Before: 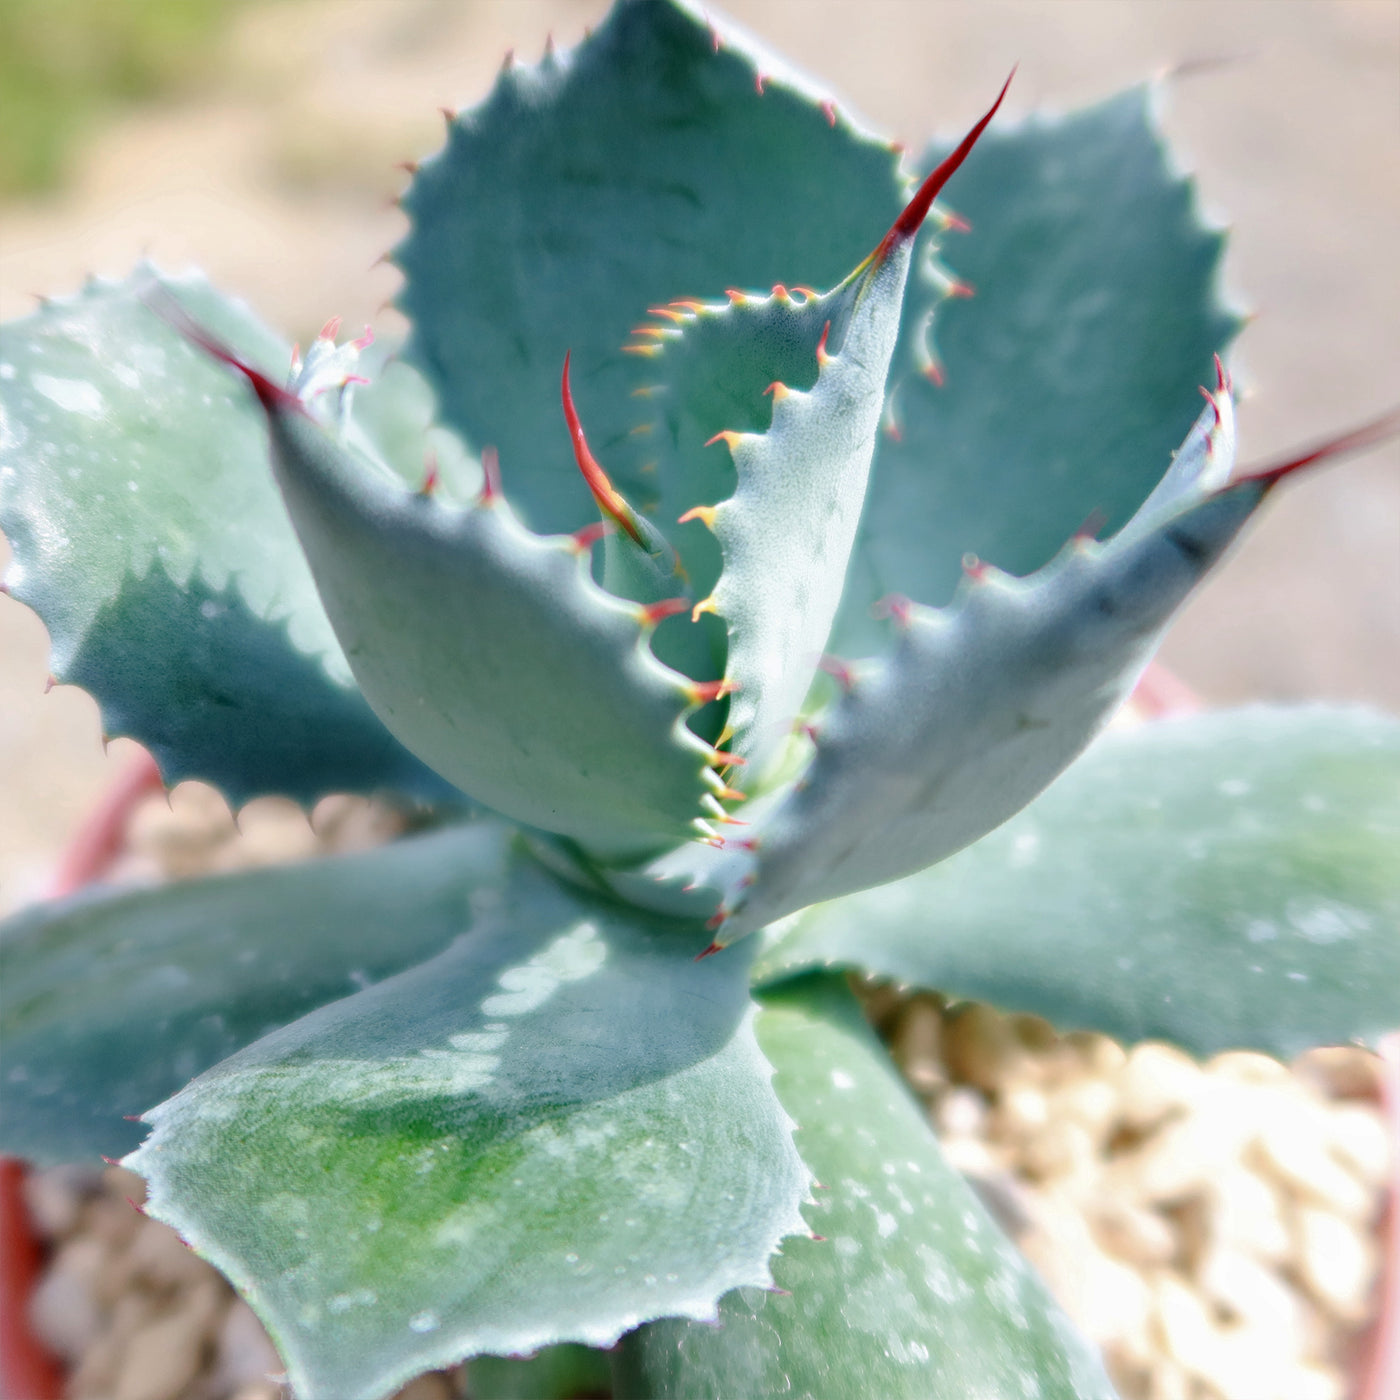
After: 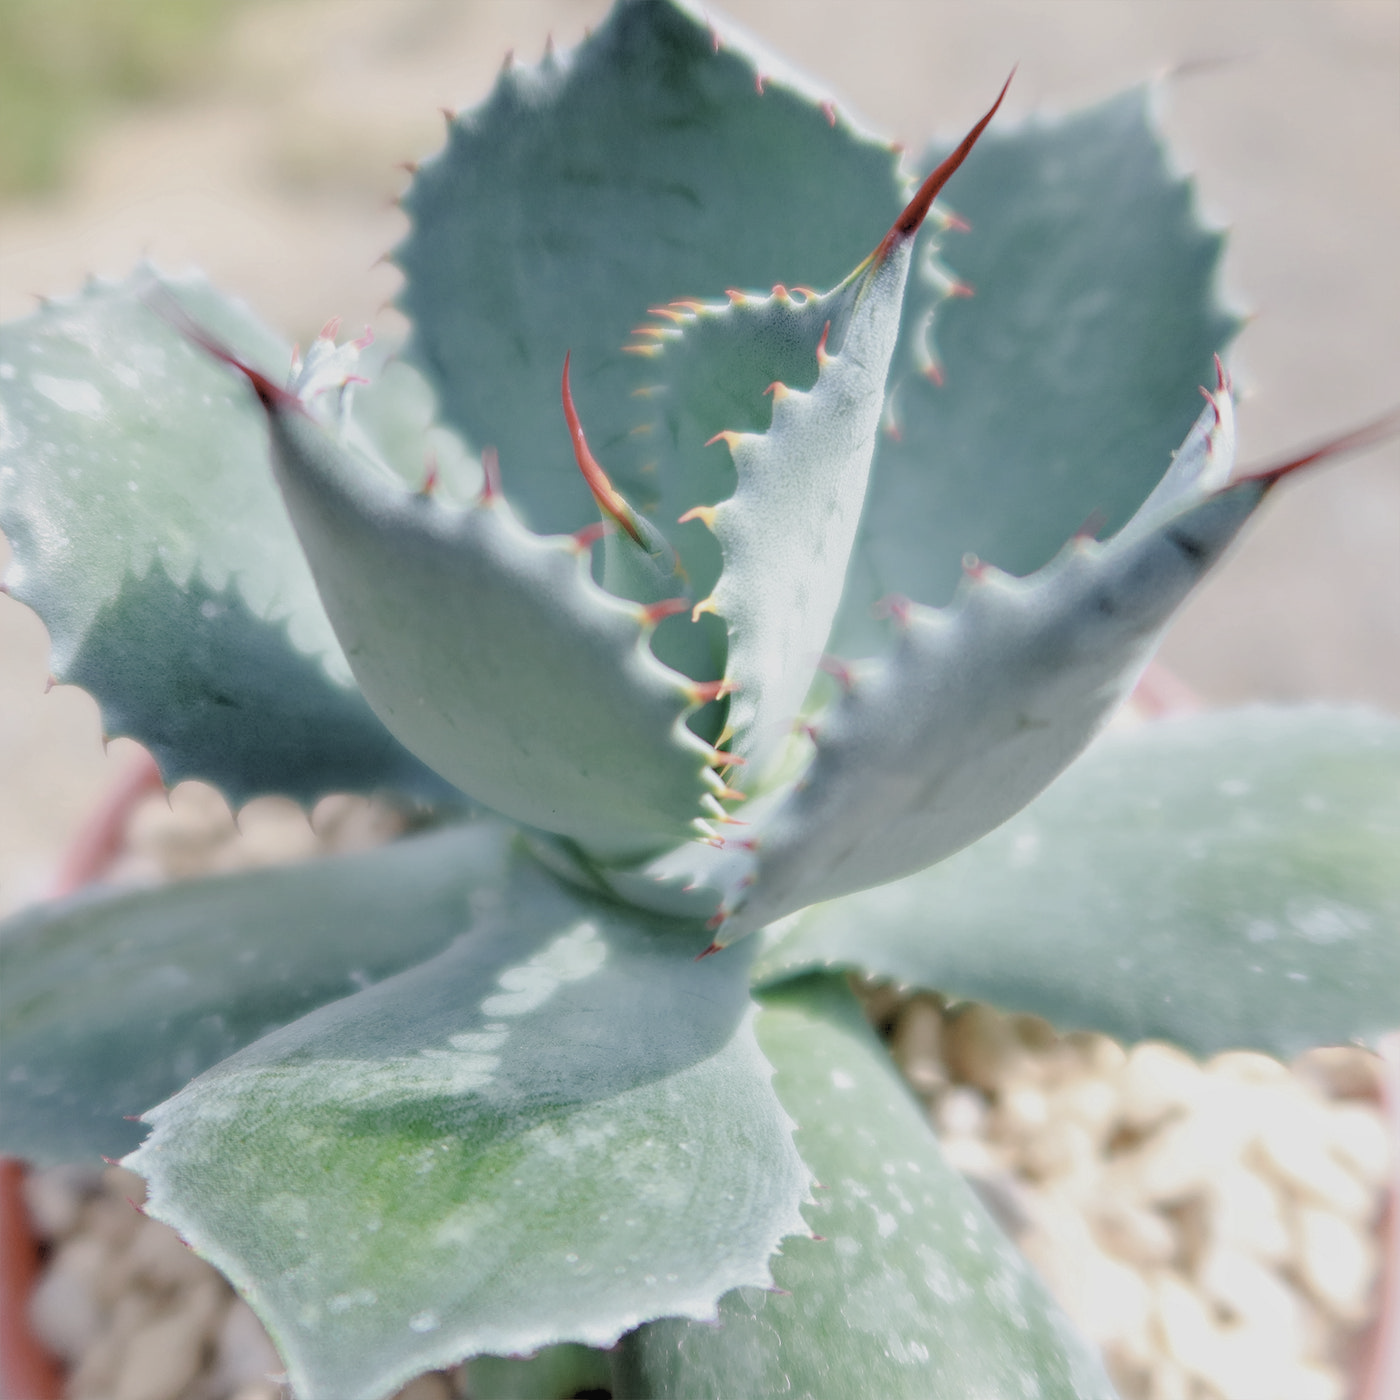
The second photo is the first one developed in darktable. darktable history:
contrast brightness saturation: contrast -0.05, saturation -0.41
rgb levels: preserve colors sum RGB, levels [[0.038, 0.433, 0.934], [0, 0.5, 1], [0, 0.5, 1]]
